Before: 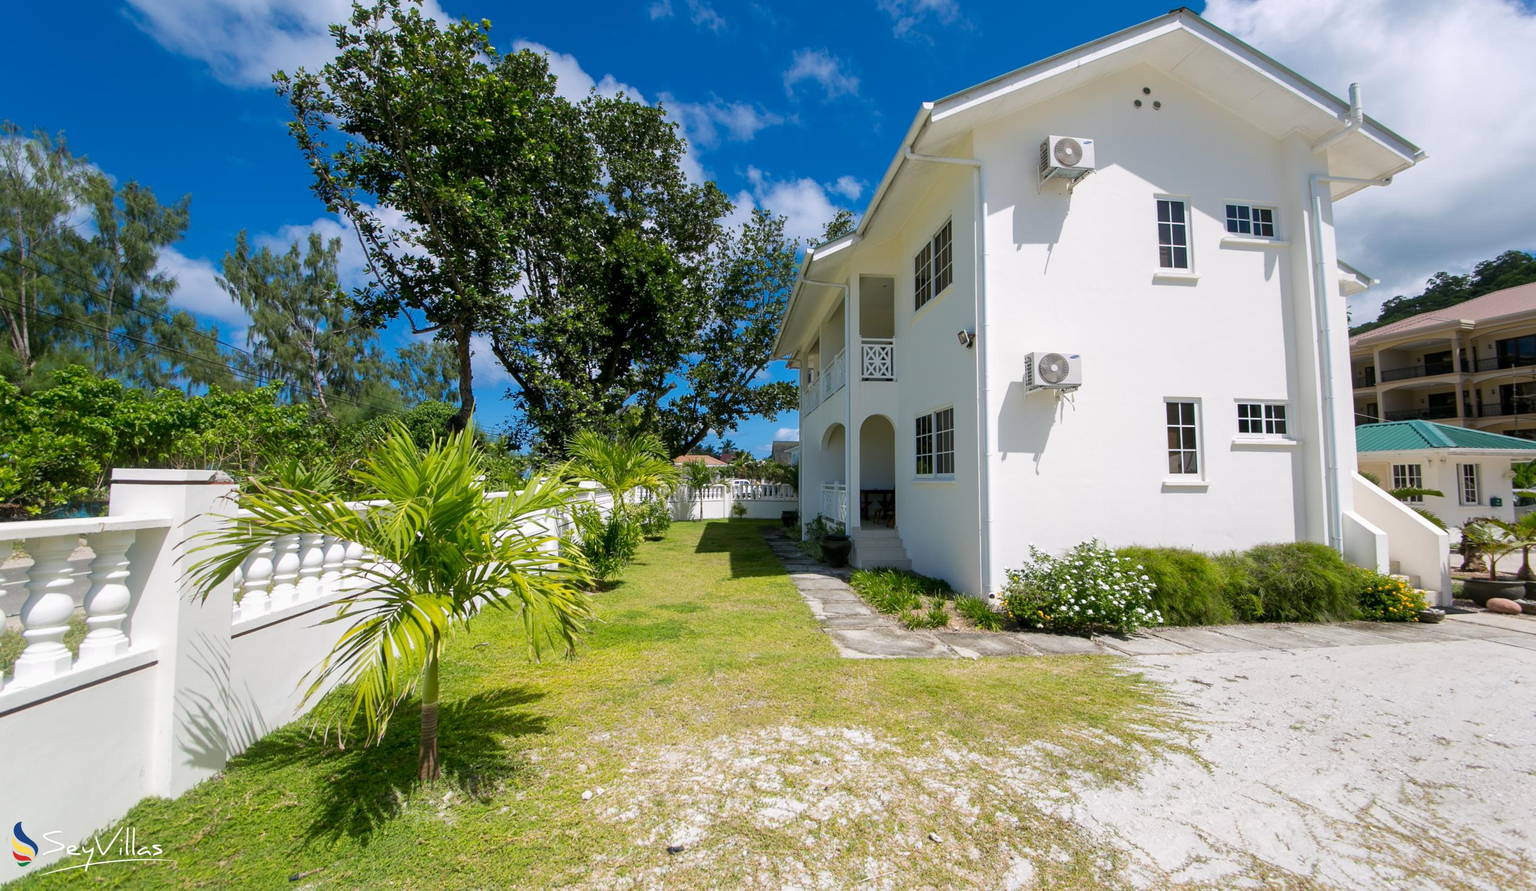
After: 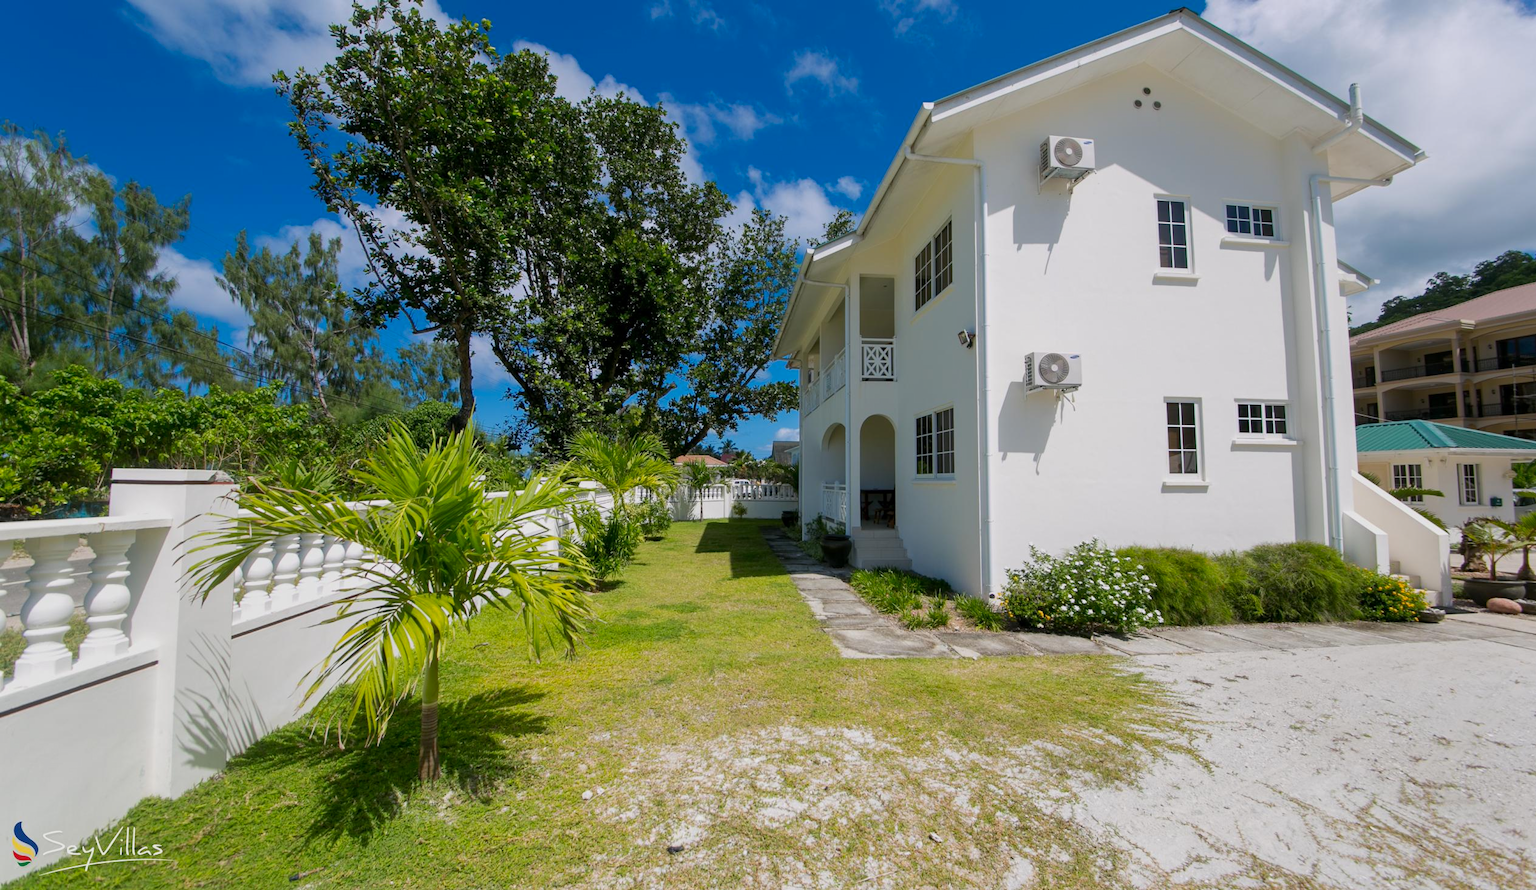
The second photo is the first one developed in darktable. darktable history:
shadows and highlights: radius 120.54, shadows 21.61, white point adjustment -9.56, highlights -13.26, soften with gaussian
